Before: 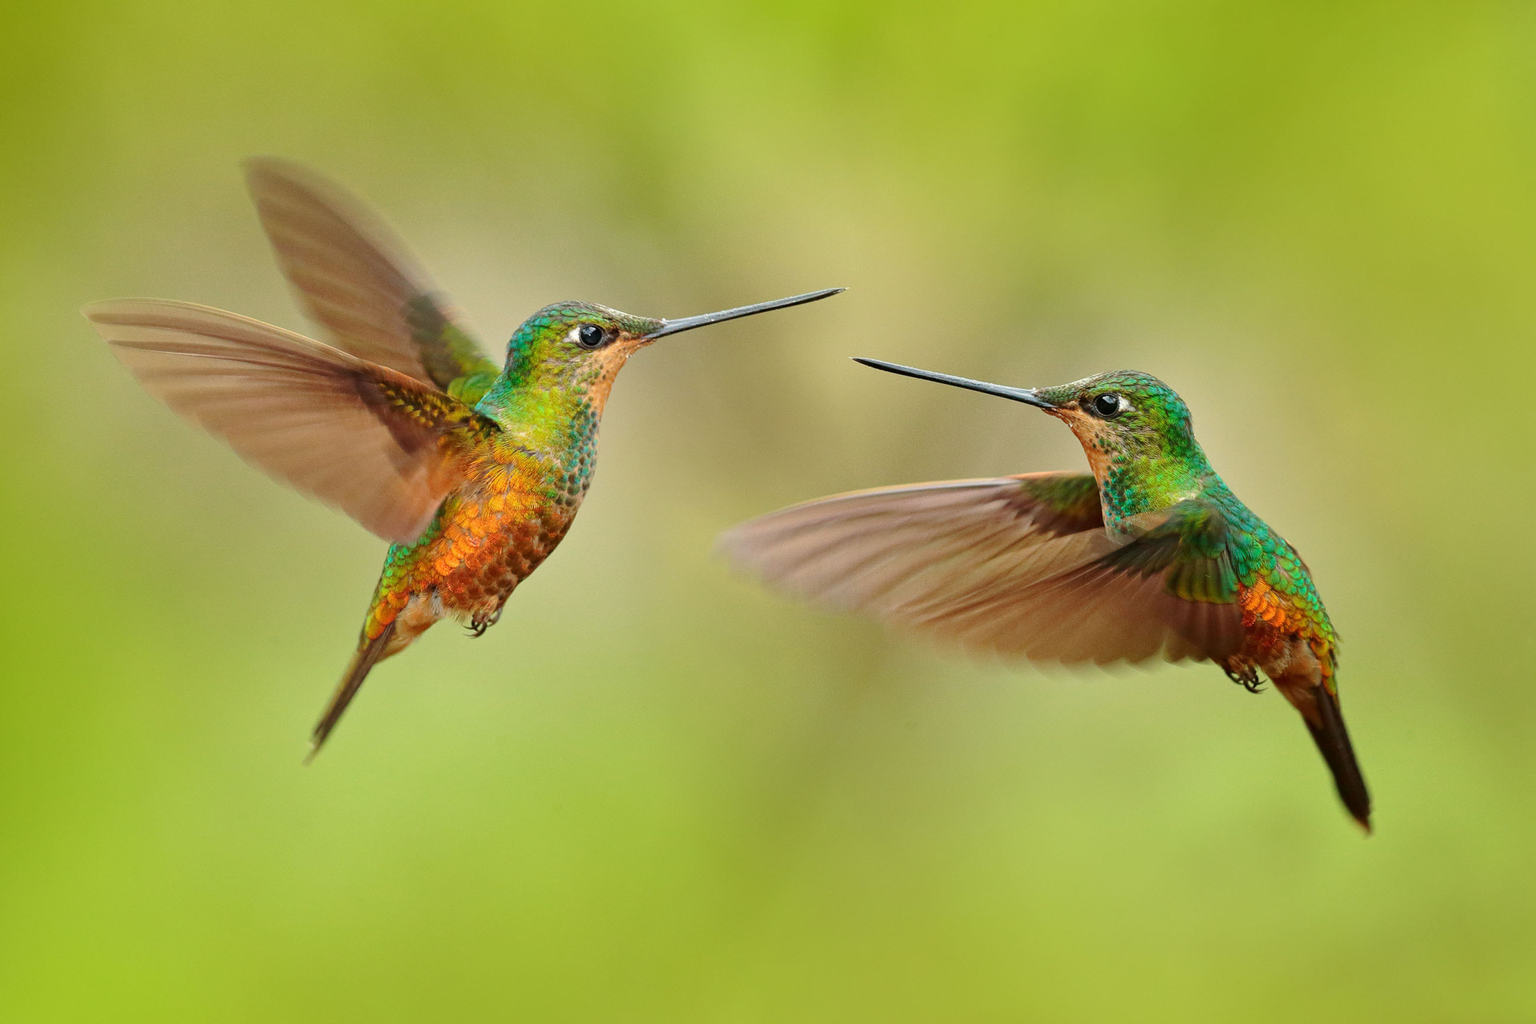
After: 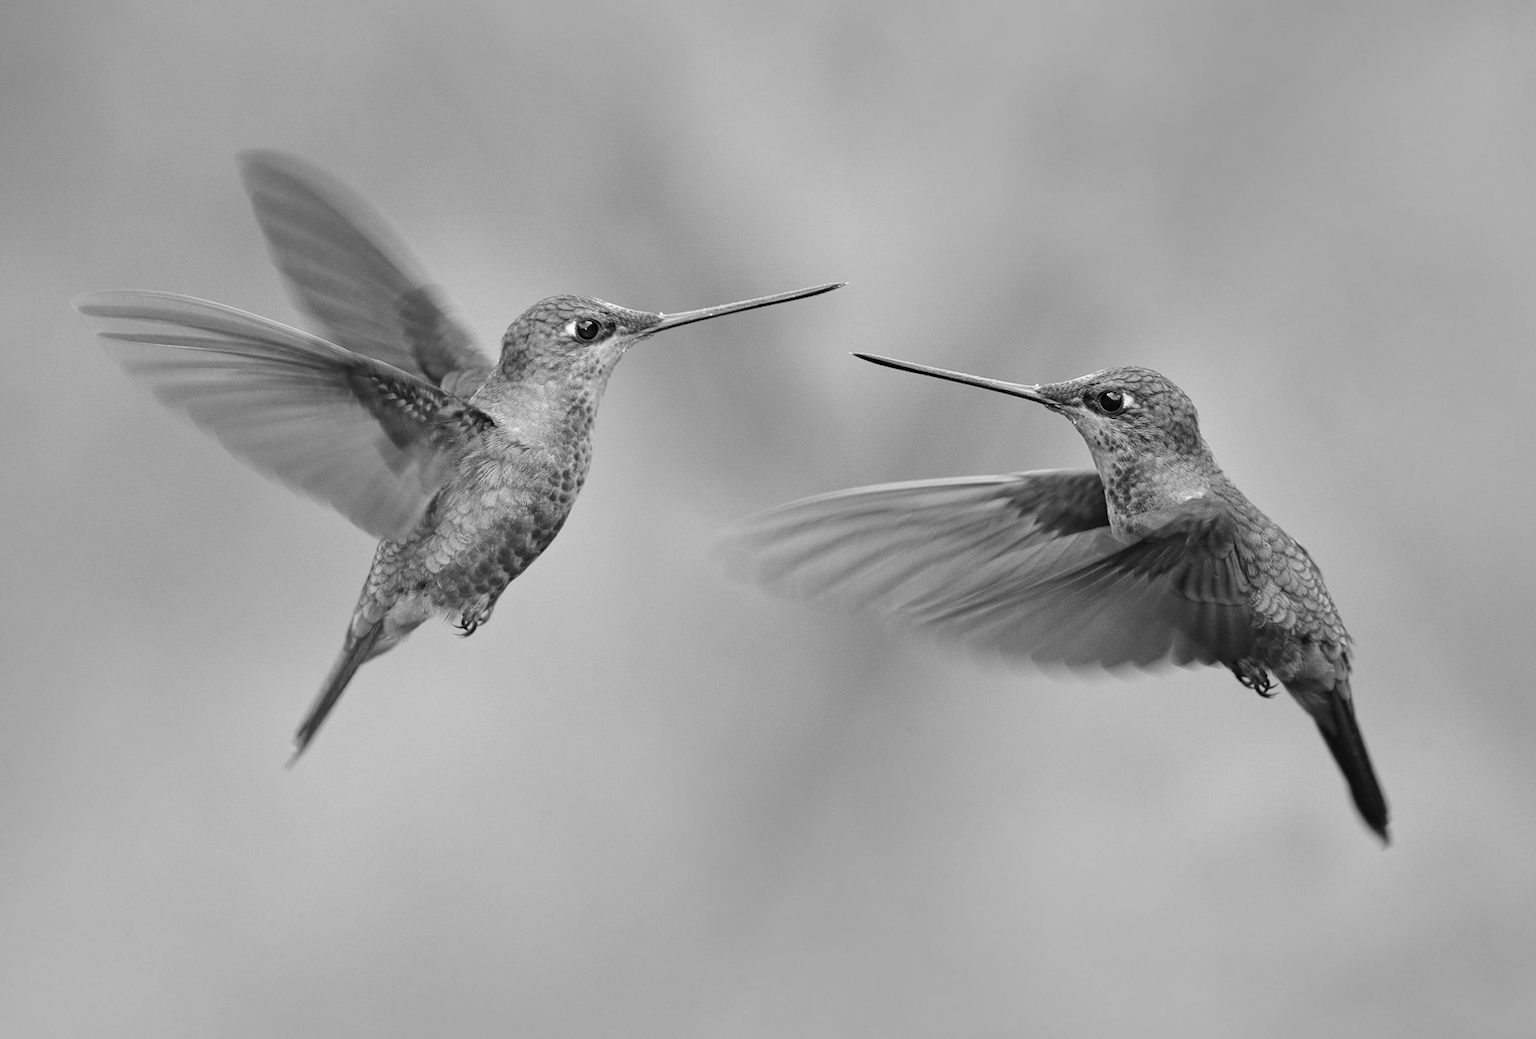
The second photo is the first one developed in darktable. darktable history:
monochrome: a -6.99, b 35.61, size 1.4
rotate and perspective: rotation 0.226°, lens shift (vertical) -0.042, crop left 0.023, crop right 0.982, crop top 0.006, crop bottom 0.994
